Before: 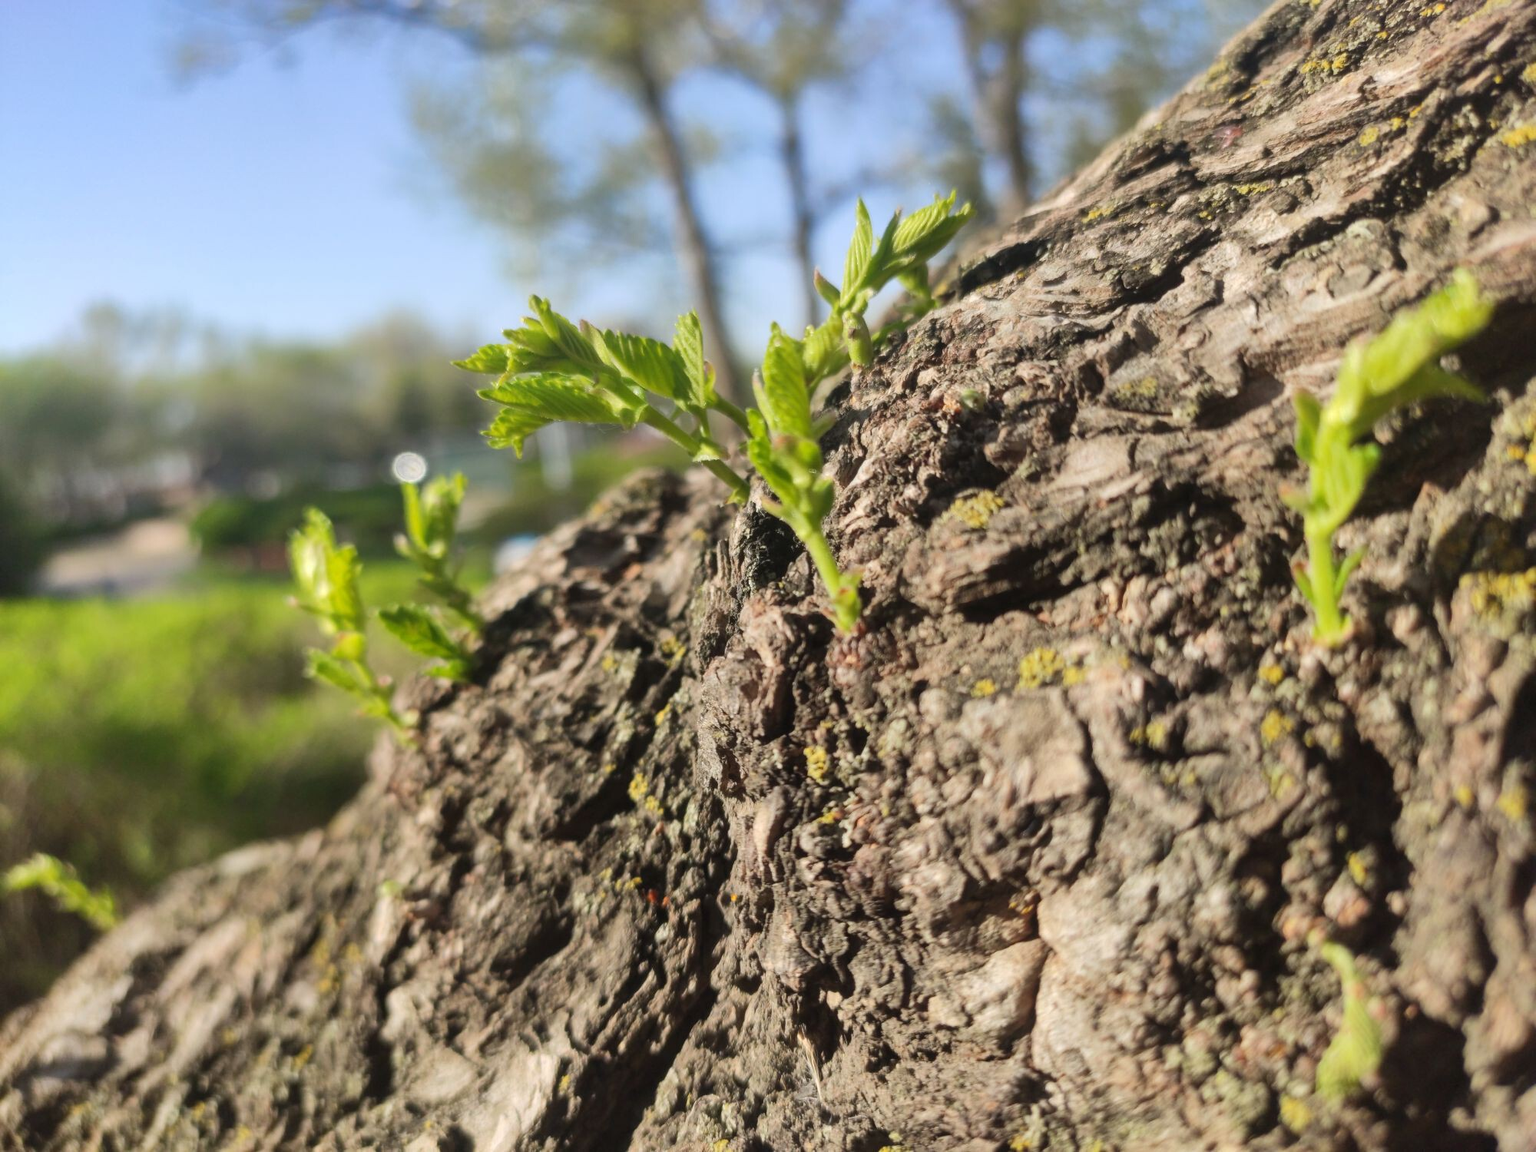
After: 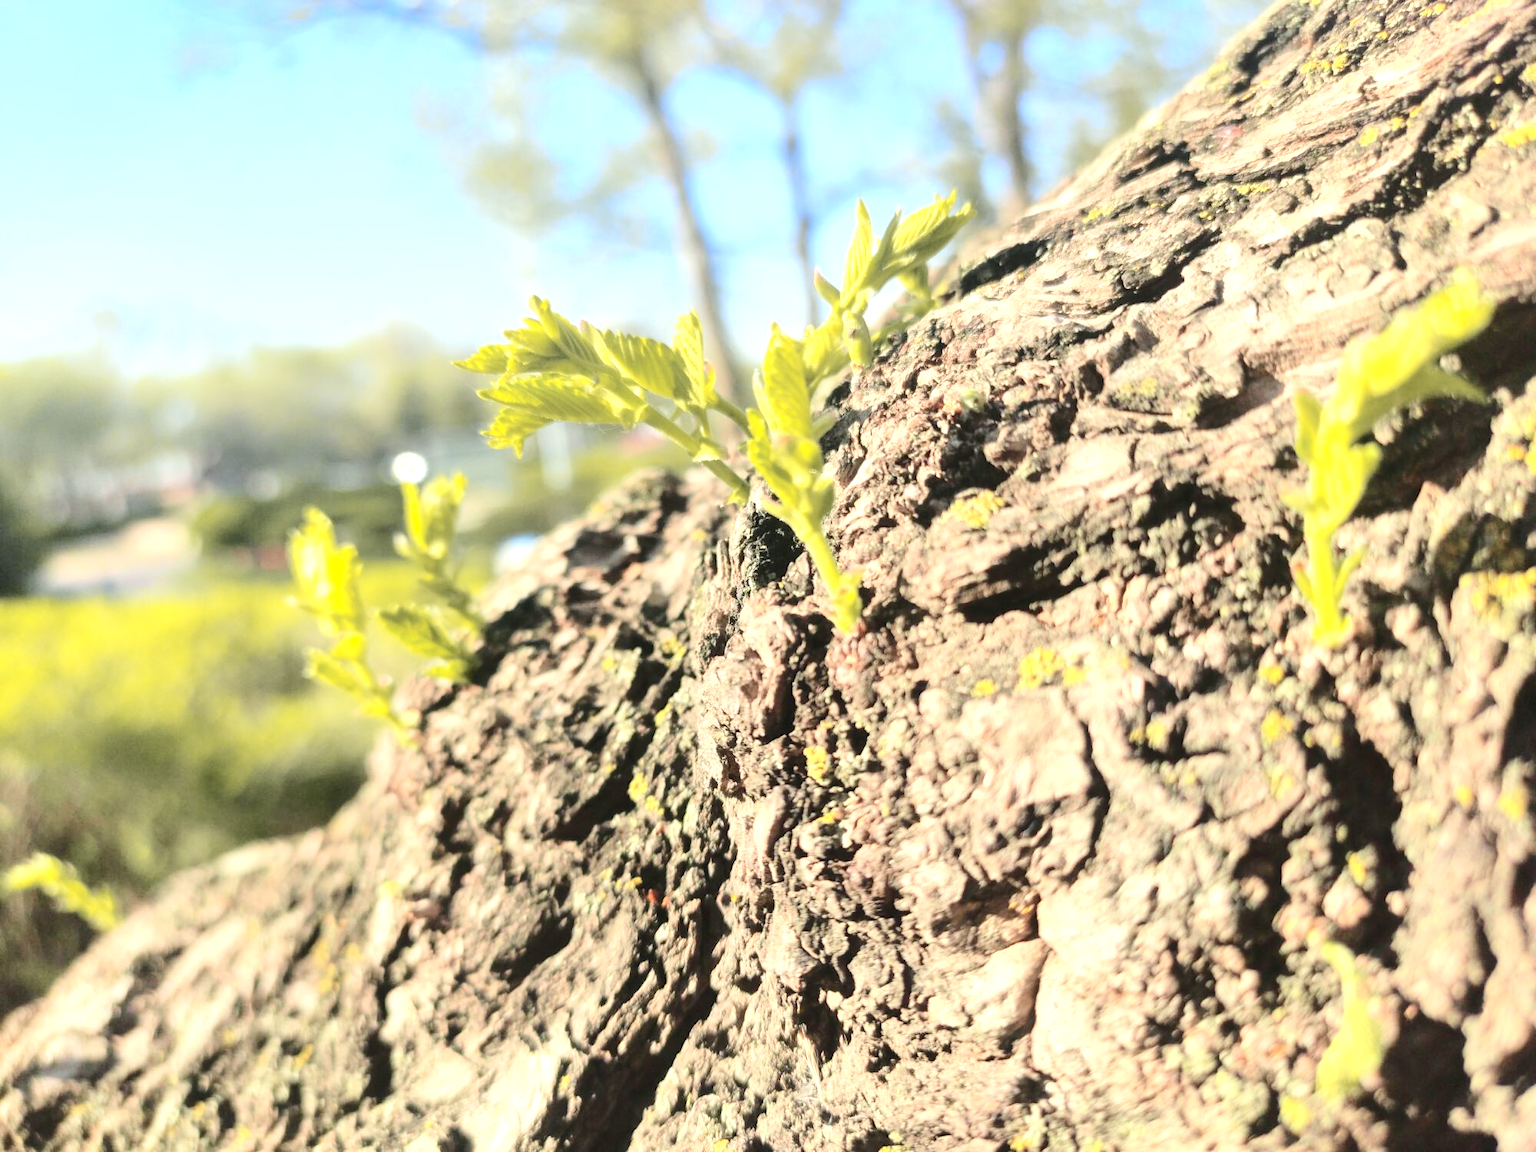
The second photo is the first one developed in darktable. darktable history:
exposure: black level correction 0, exposure 1 EV, compensate highlight preservation false
tone curve: curves: ch0 [(0, 0) (0.21, 0.21) (0.43, 0.586) (0.65, 0.793) (1, 1)]; ch1 [(0, 0) (0.382, 0.447) (0.492, 0.484) (0.544, 0.547) (0.583, 0.578) (0.599, 0.595) (0.67, 0.673) (1, 1)]; ch2 [(0, 0) (0.411, 0.382) (0.492, 0.5) (0.531, 0.534) (0.56, 0.573) (0.599, 0.602) (0.696, 0.693) (1, 1)], color space Lab, independent channels, preserve colors none
